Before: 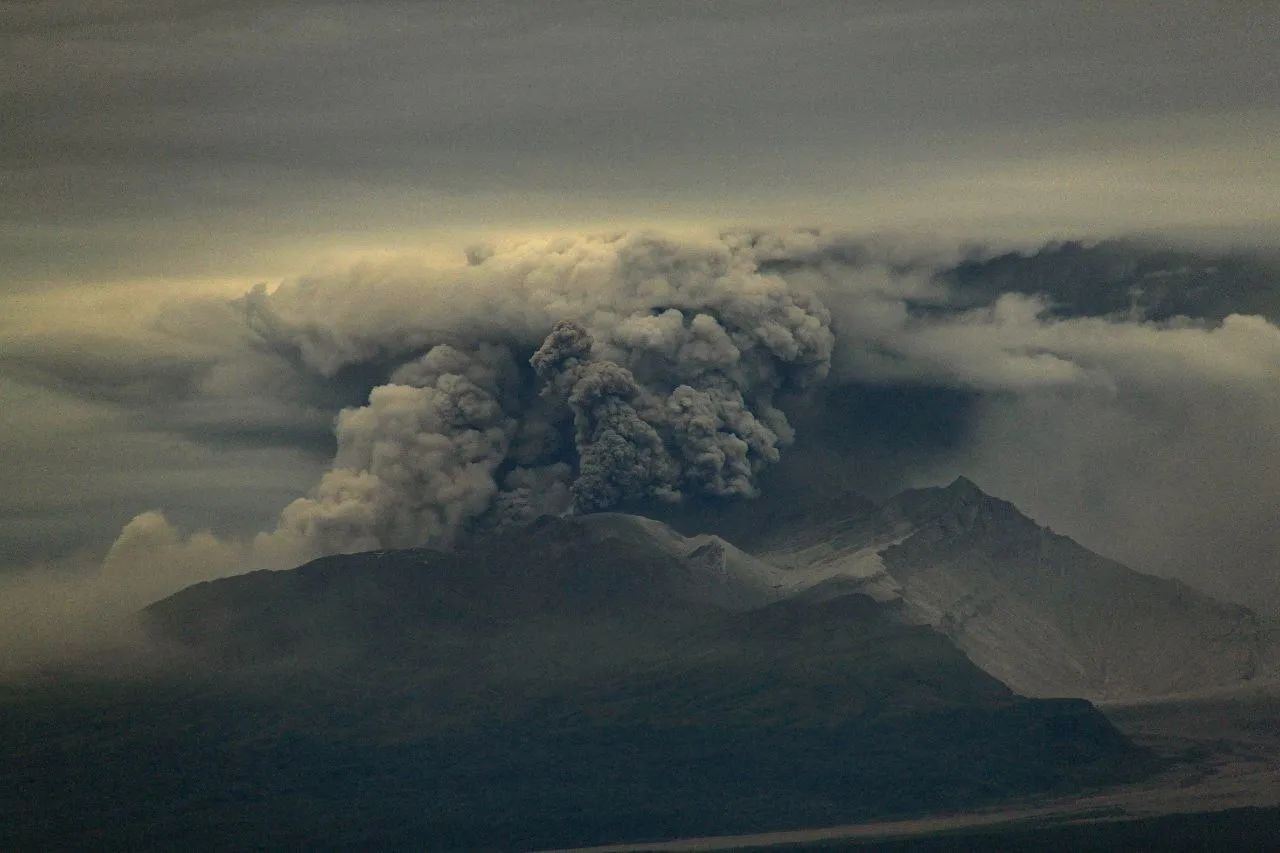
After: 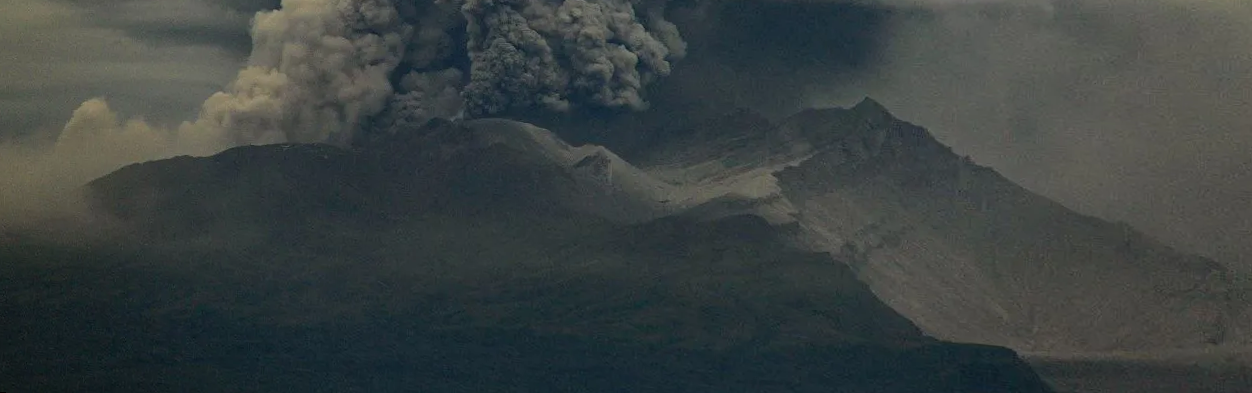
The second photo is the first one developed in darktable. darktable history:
crop and rotate: top 46.237%
rotate and perspective: rotation 1.69°, lens shift (vertical) -0.023, lens shift (horizontal) -0.291, crop left 0.025, crop right 0.988, crop top 0.092, crop bottom 0.842
tone equalizer: on, module defaults
